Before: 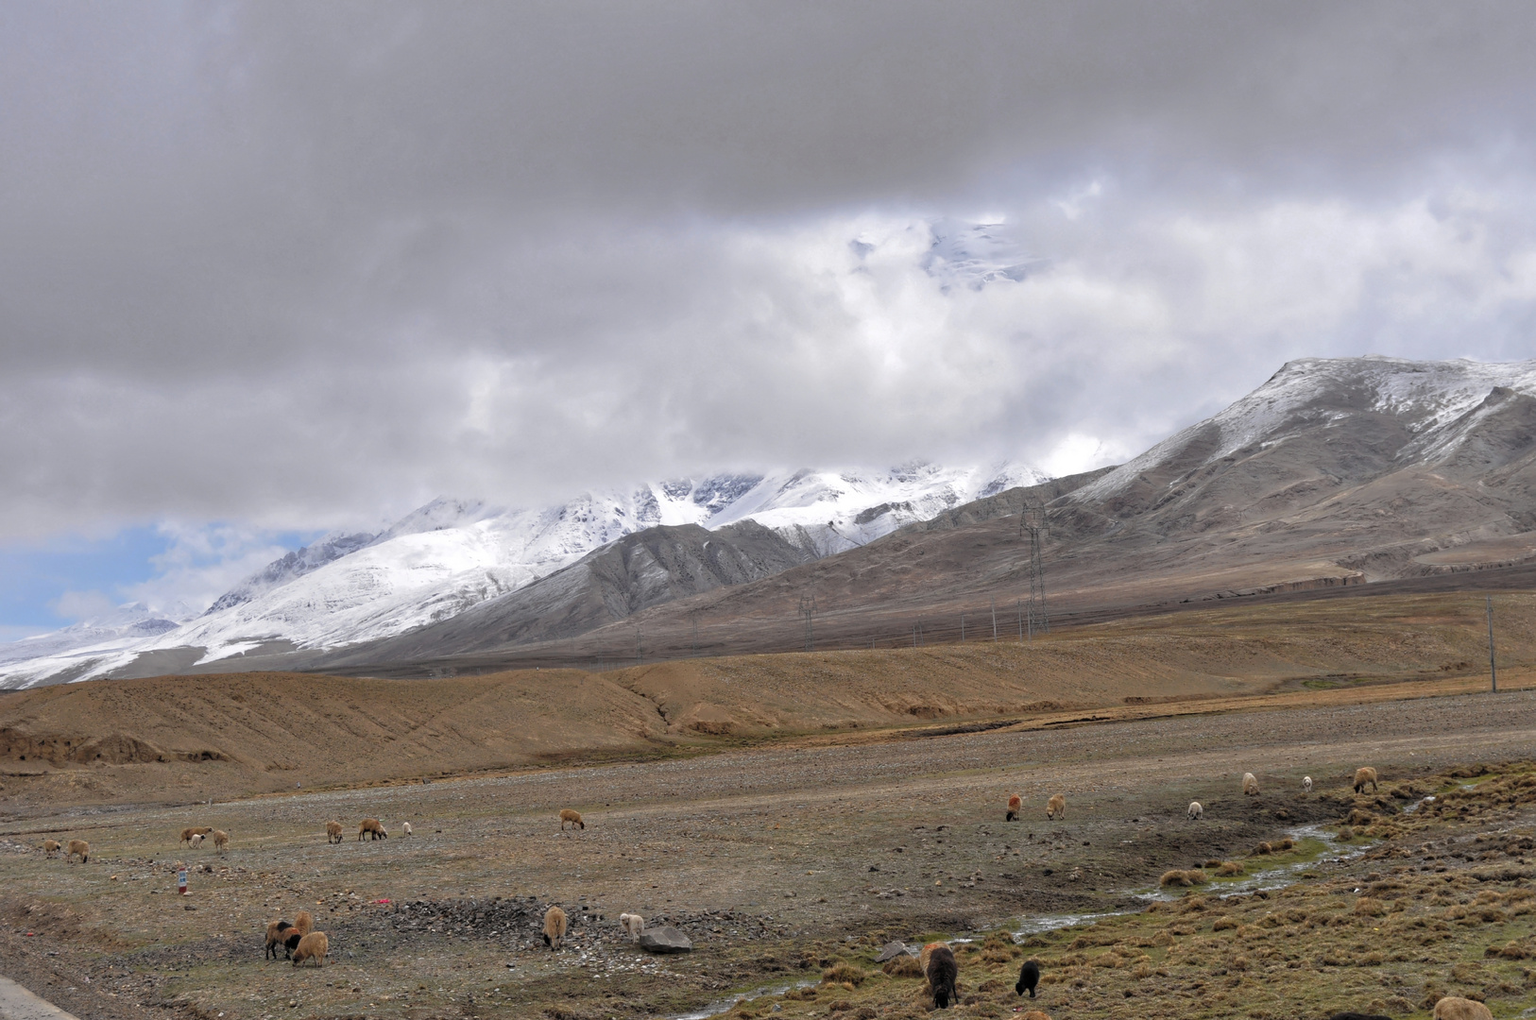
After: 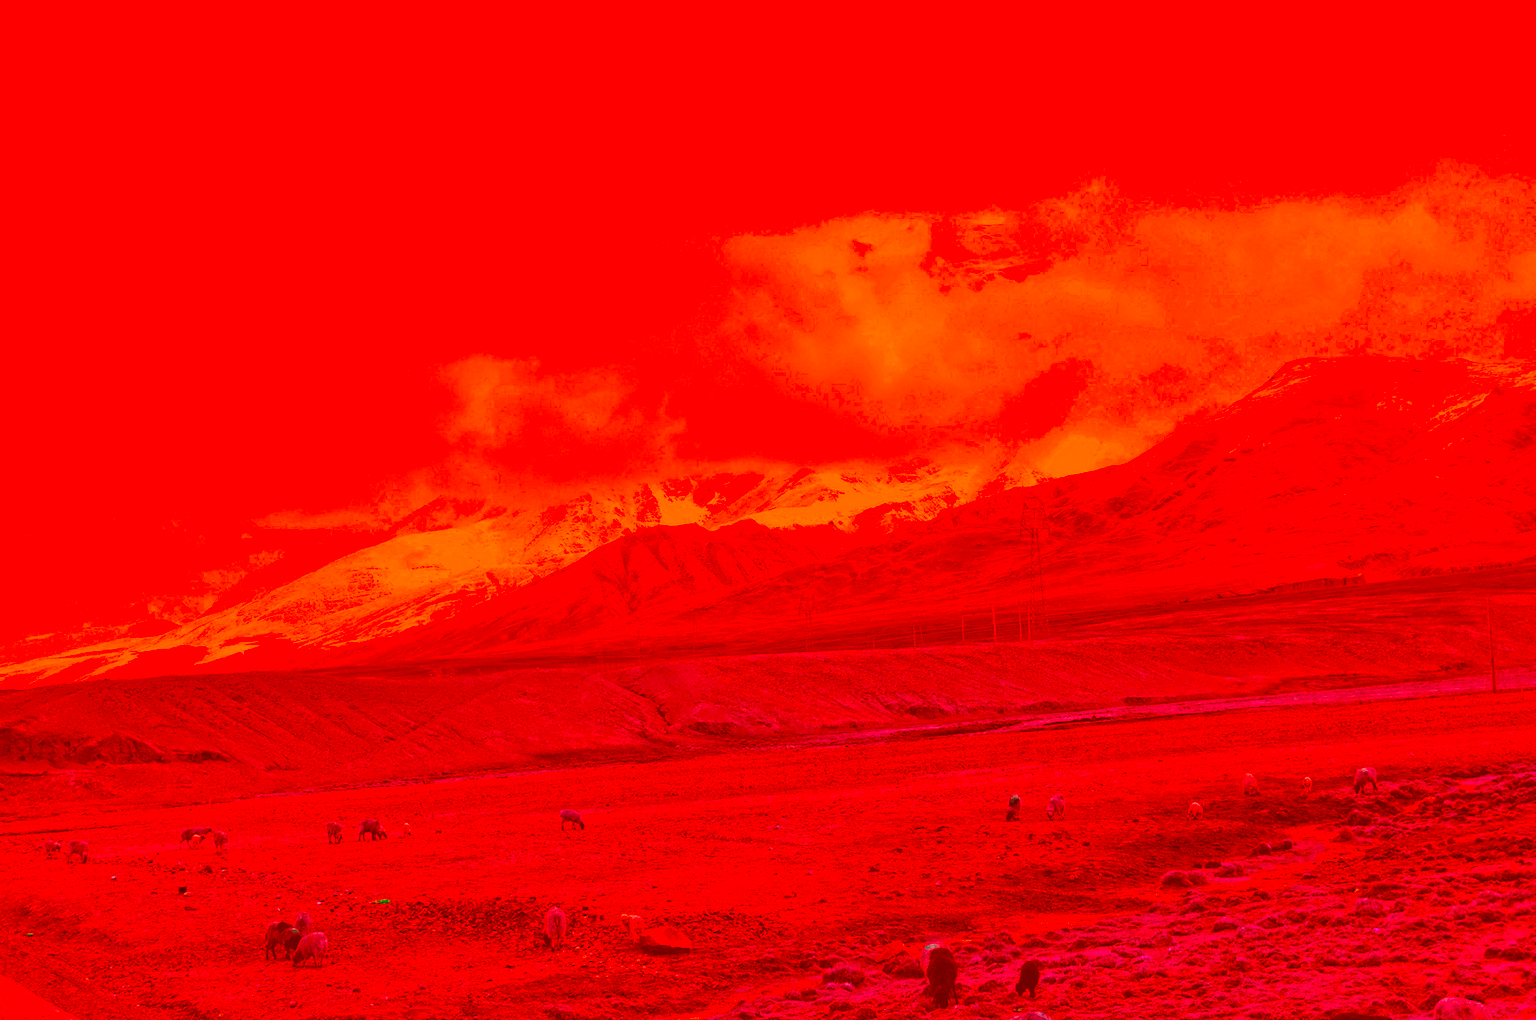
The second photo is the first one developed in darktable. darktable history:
color correction: highlights a* -39.19, highlights b* -39.36, shadows a* -39.39, shadows b* -39.51, saturation -2.96
contrast brightness saturation: contrast 0.148, brightness -0.012, saturation 0.099
